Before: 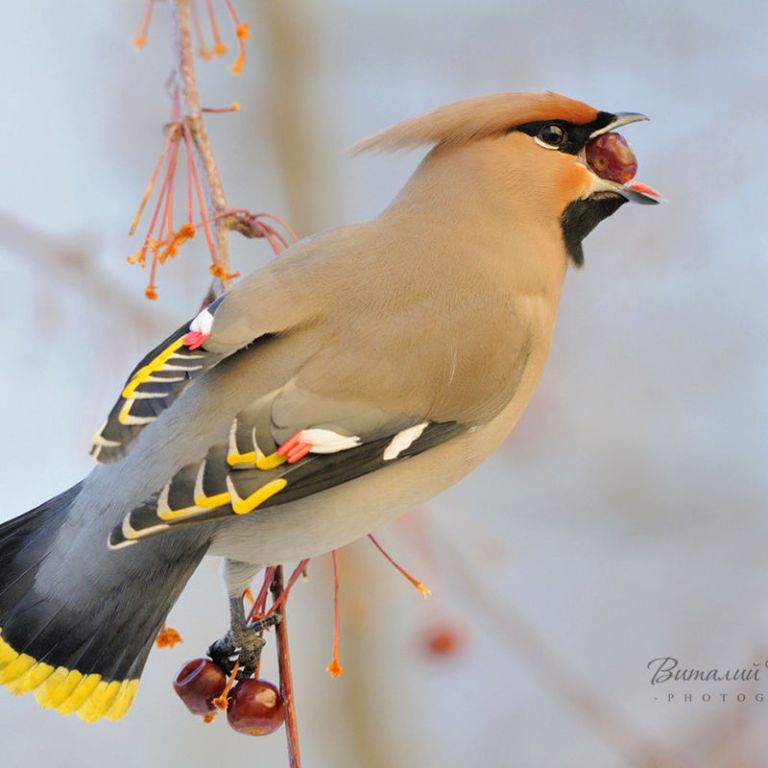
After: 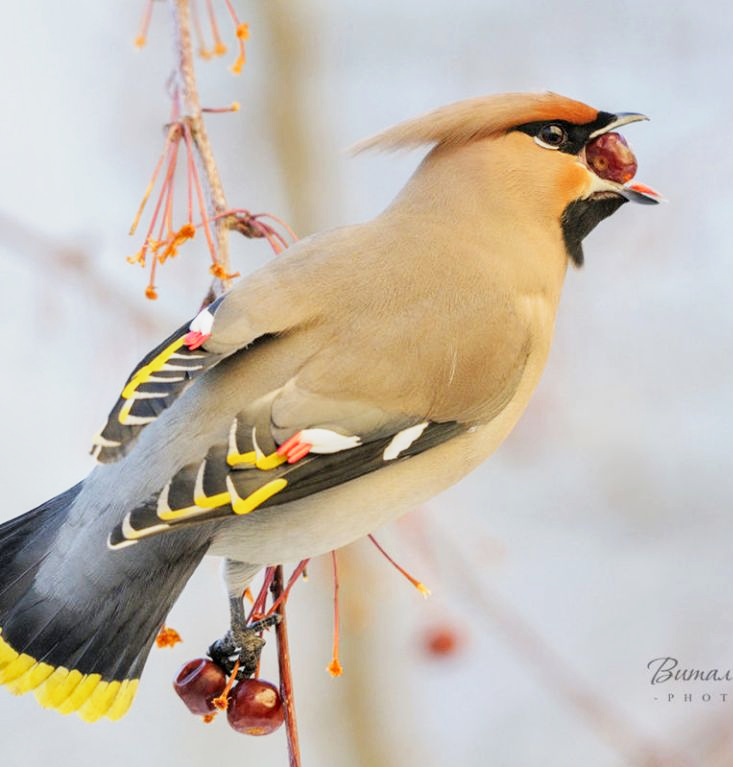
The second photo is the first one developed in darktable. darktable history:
local contrast: detail 130%
crop: right 4.444%, bottom 0.045%
base curve: curves: ch0 [(0, 0) (0.088, 0.125) (0.176, 0.251) (0.354, 0.501) (0.613, 0.749) (1, 0.877)], preserve colors none
